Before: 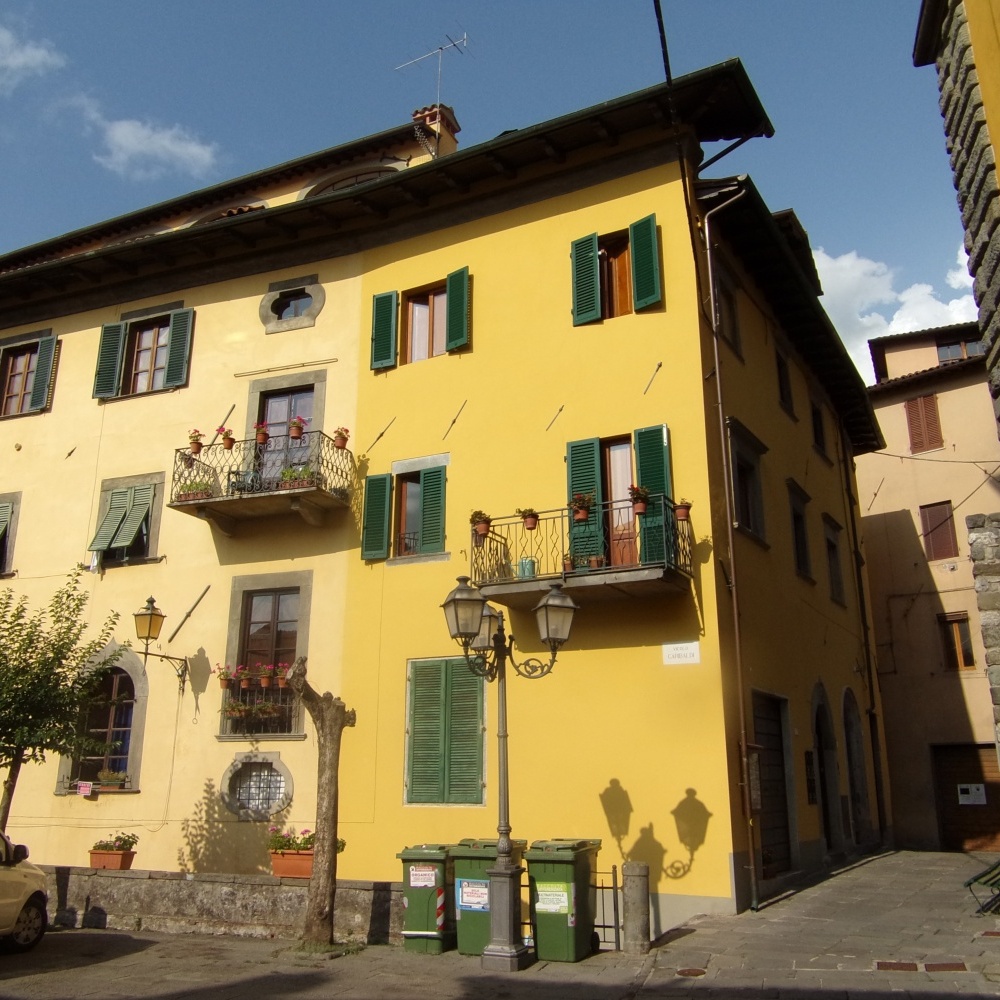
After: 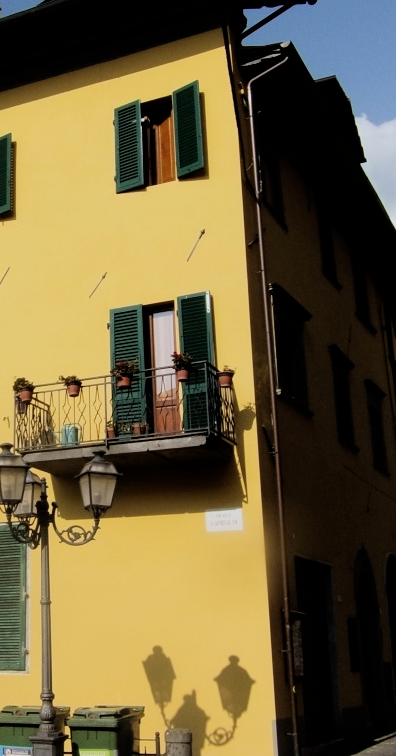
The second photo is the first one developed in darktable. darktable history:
crop: left 45.721%, top 13.393%, right 14.118%, bottom 10.01%
filmic rgb: black relative exposure -5 EV, hardness 2.88, contrast 1.3, highlights saturation mix -30%
color calibration: illuminant as shot in camera, x 0.358, y 0.373, temperature 4628.91 K
